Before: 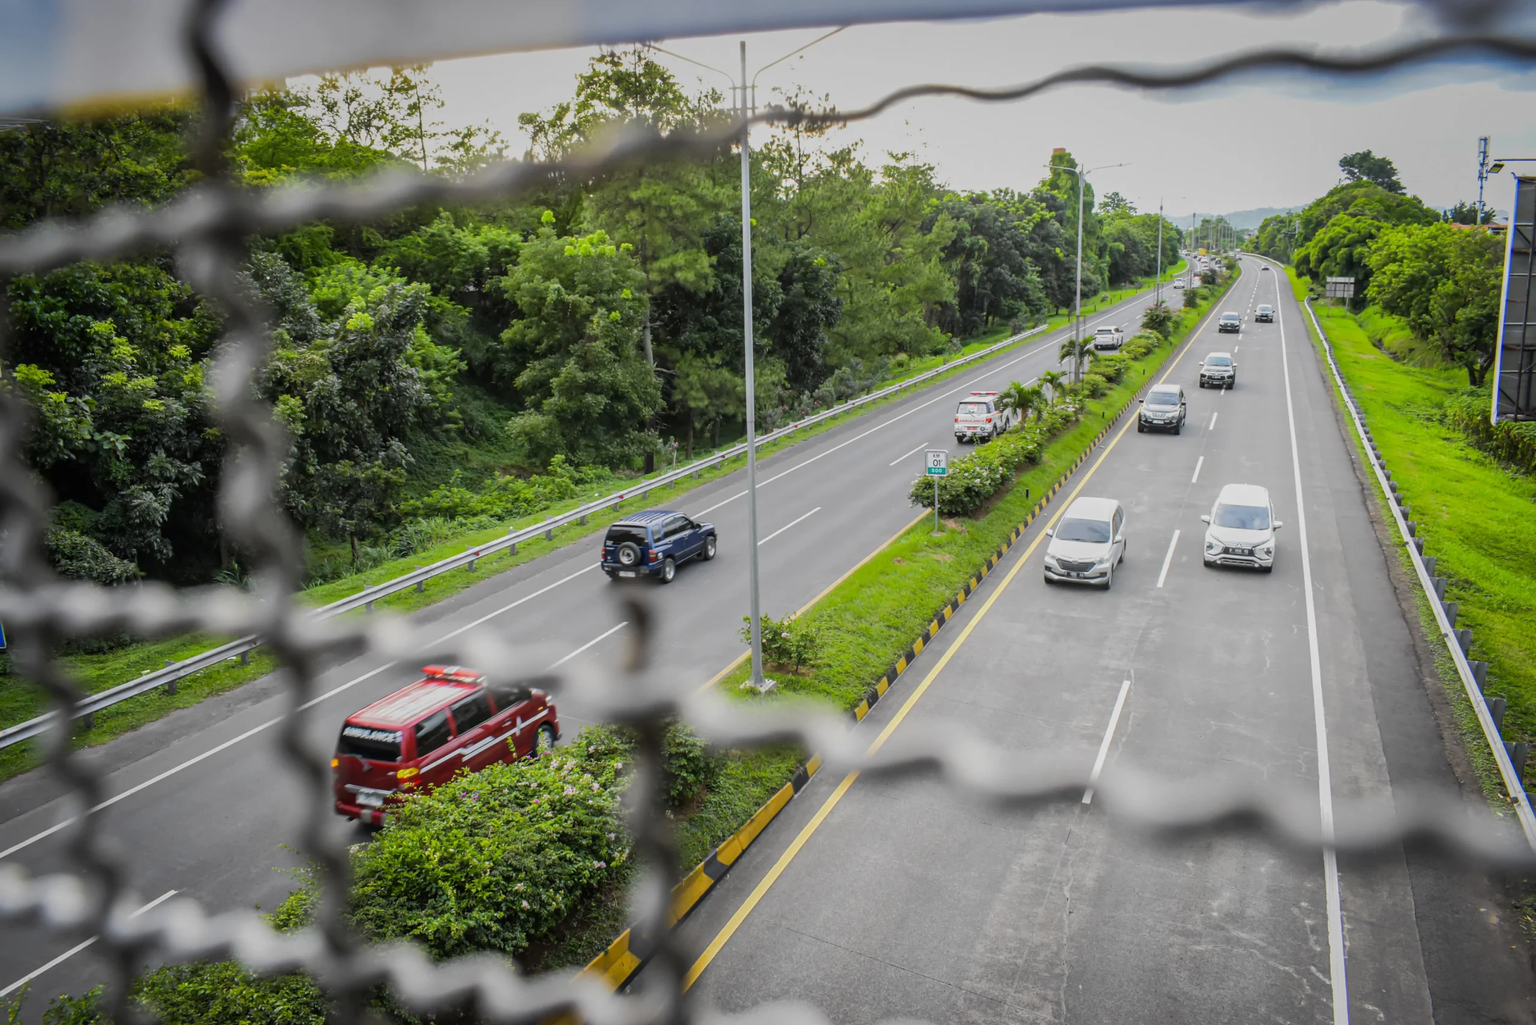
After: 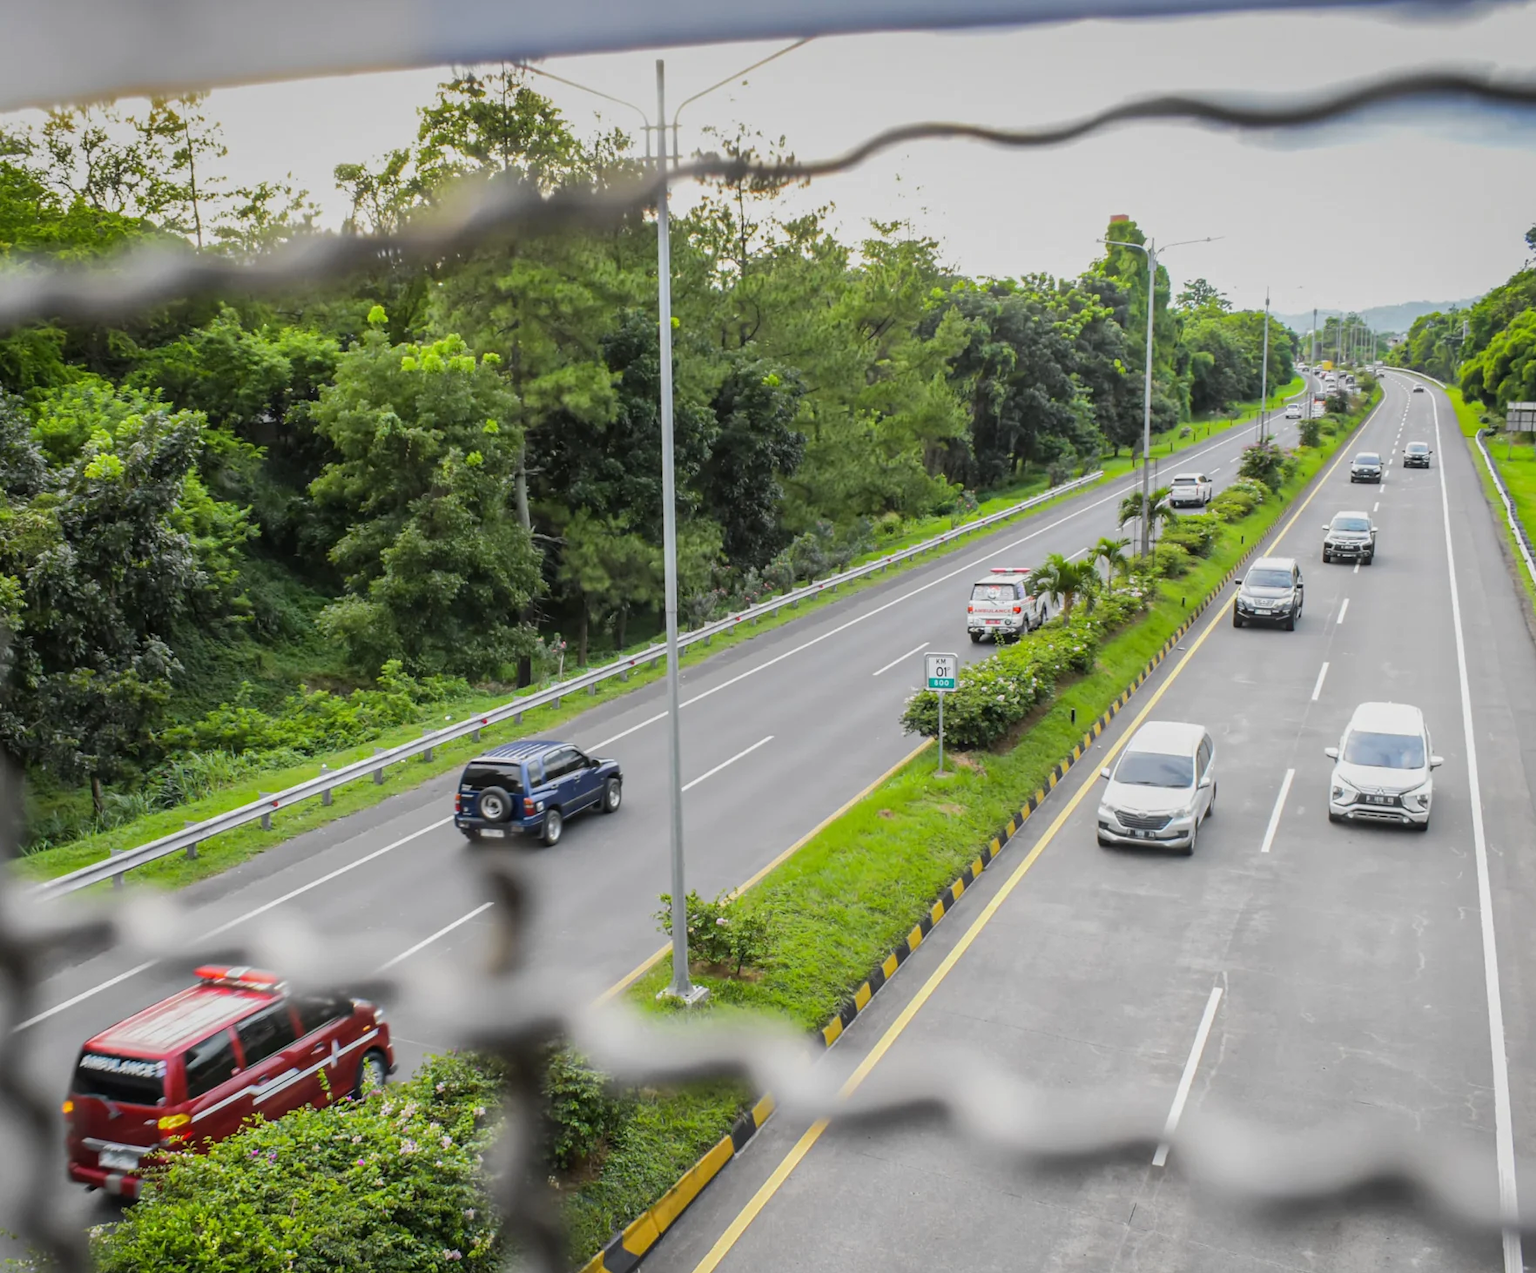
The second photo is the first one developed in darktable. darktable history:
exposure: exposure 0.132 EV, compensate exposure bias true, compensate highlight preservation false
crop: left 18.766%, right 12.294%, bottom 14.375%
